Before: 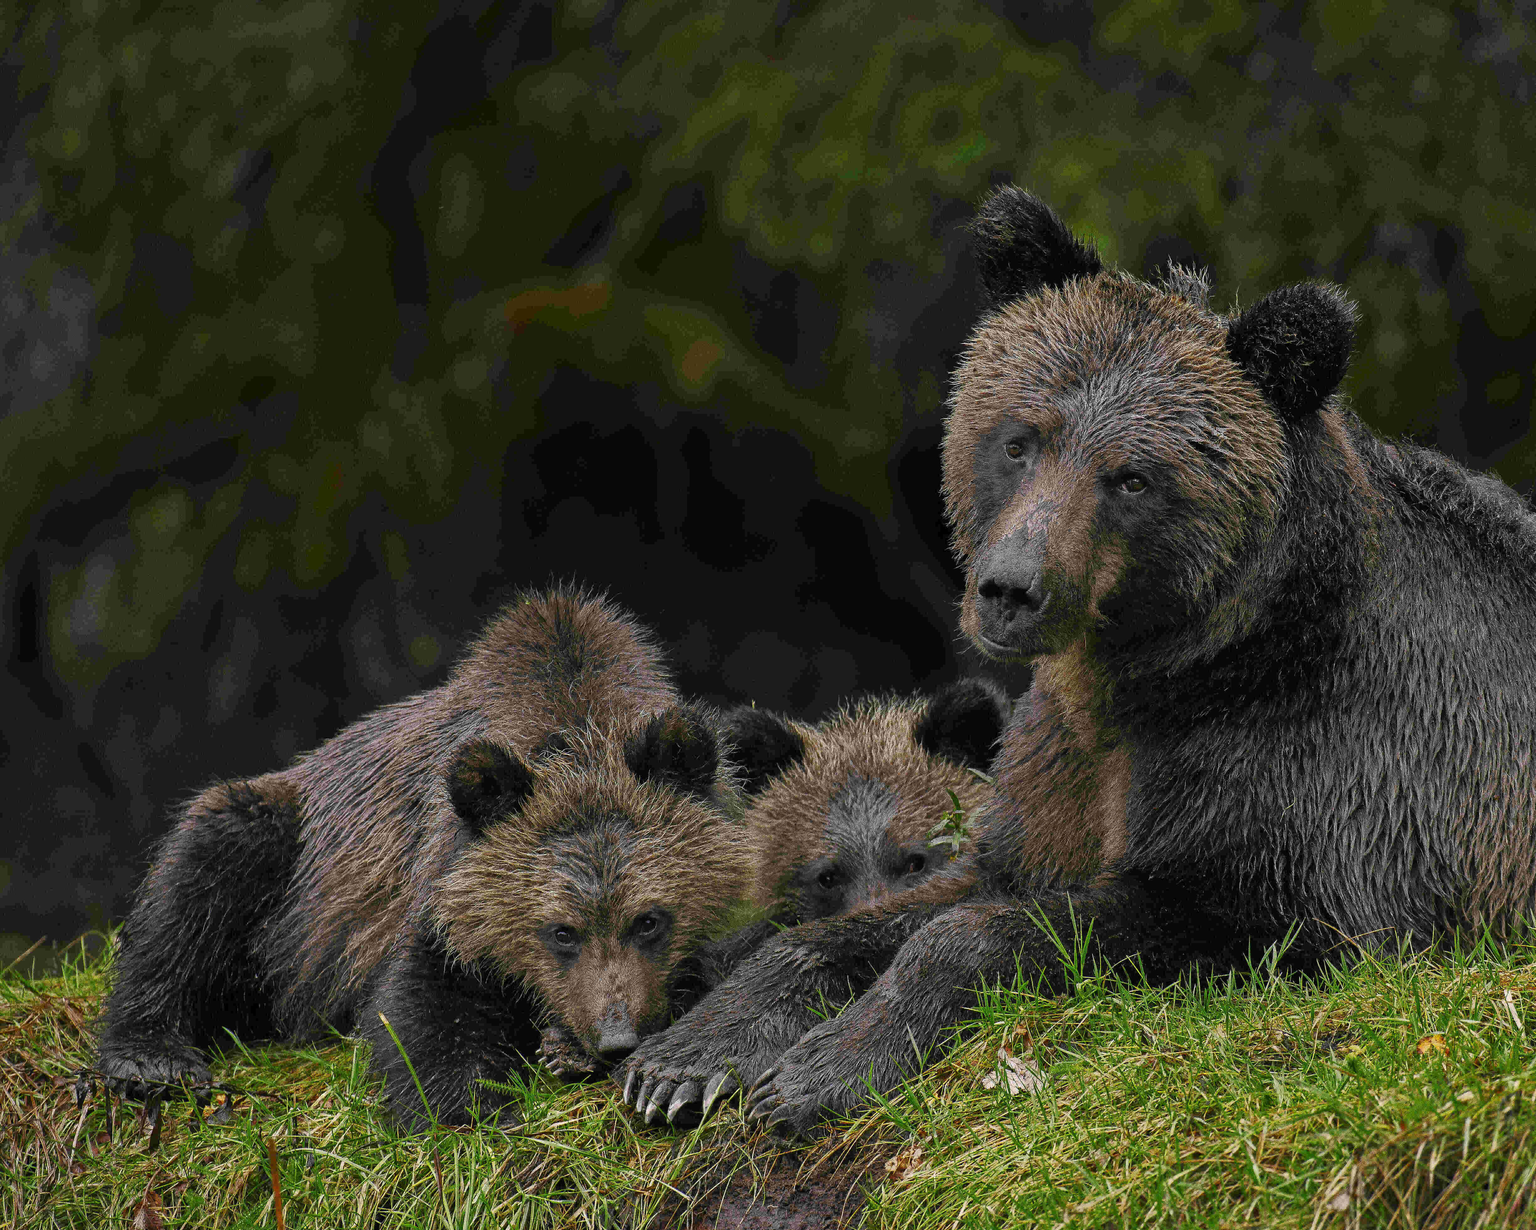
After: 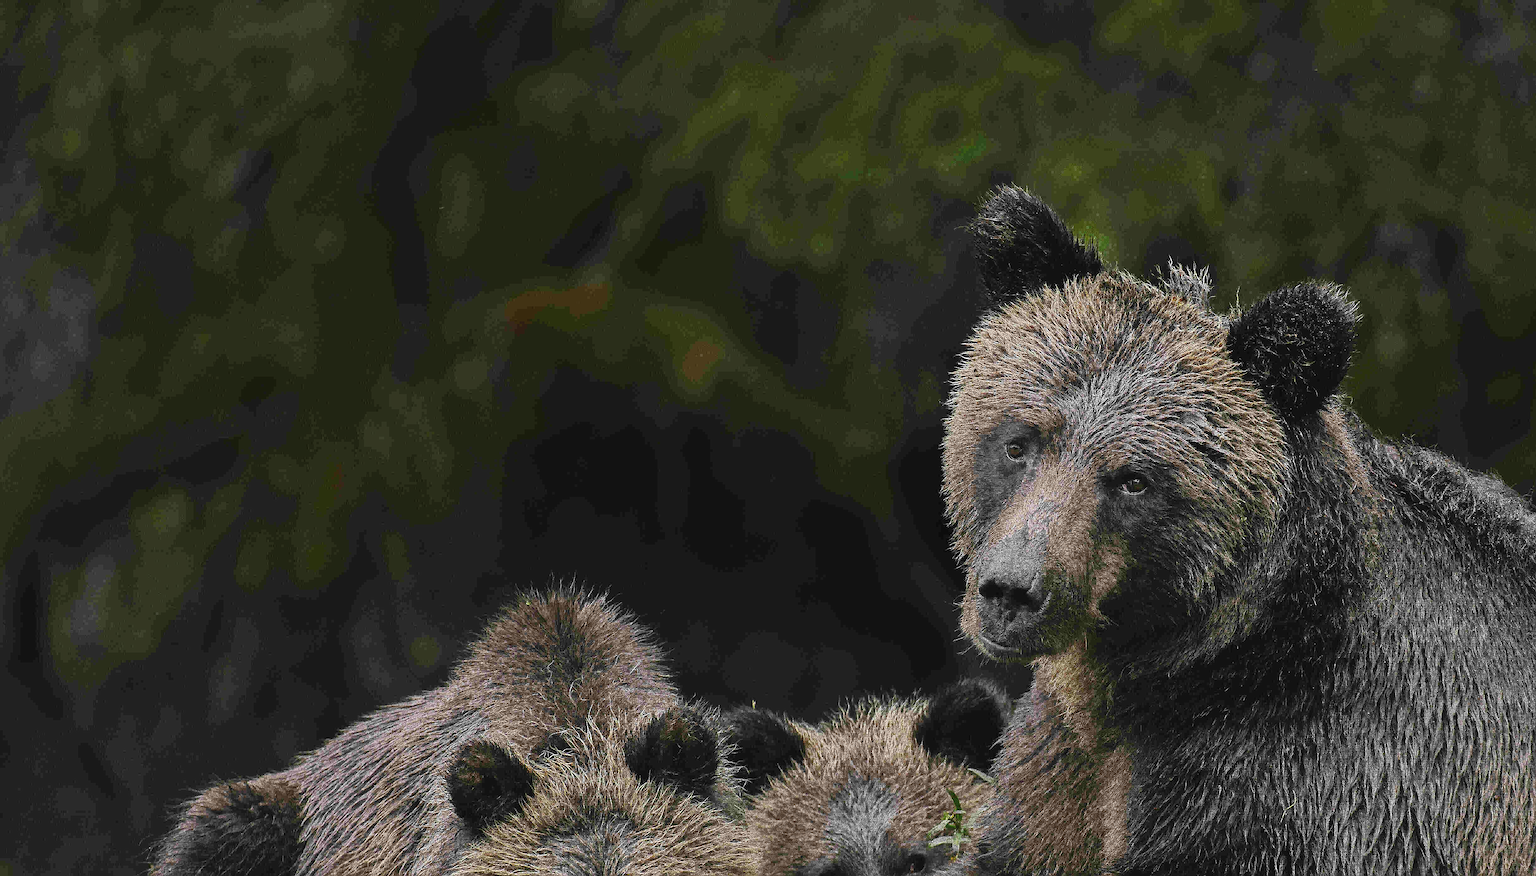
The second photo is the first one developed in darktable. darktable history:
exposure: black level correction -0.004, exposure 0.035 EV, compensate highlight preservation false
sharpen: on, module defaults
crop: right 0.001%, bottom 28.703%
